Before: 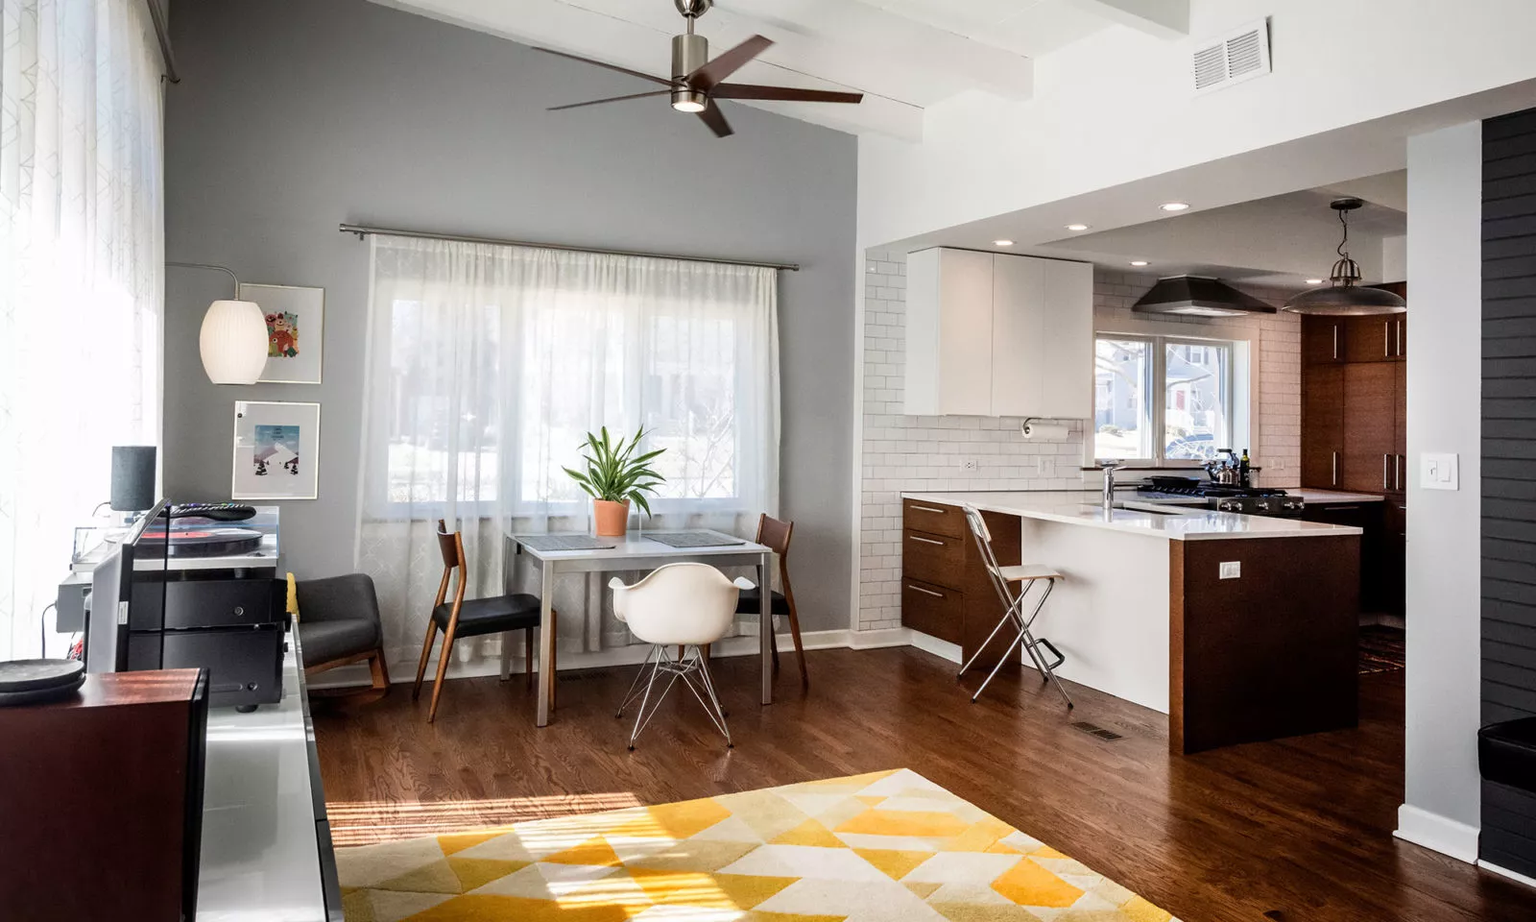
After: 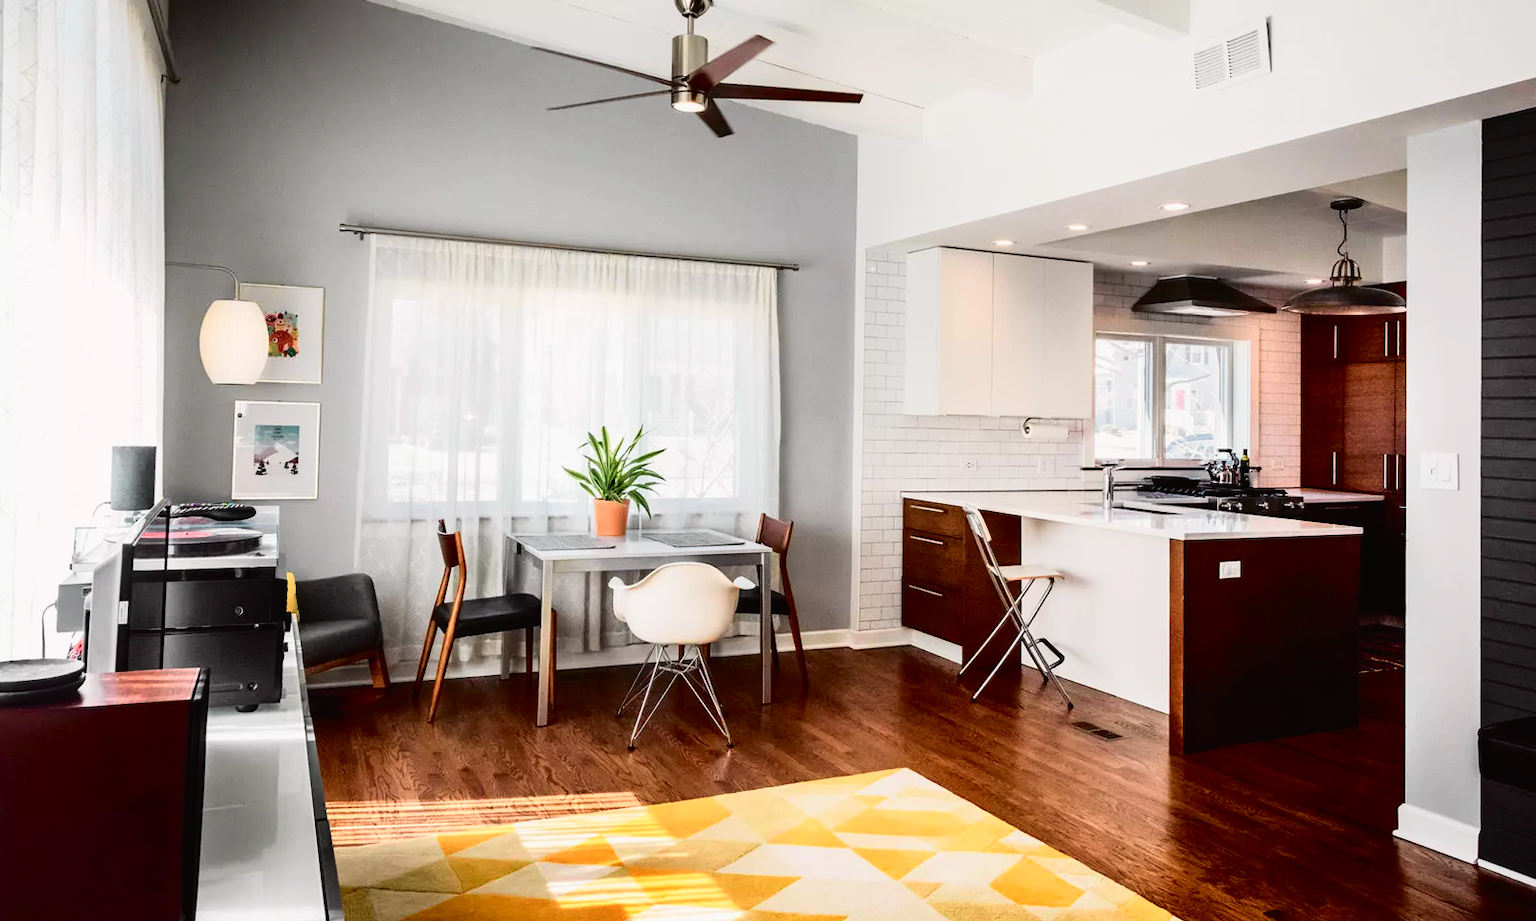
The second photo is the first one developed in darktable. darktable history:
tone curve: curves: ch0 [(0, 0.014) (0.17, 0.099) (0.392, 0.438) (0.725, 0.828) (0.872, 0.918) (1, 0.981)]; ch1 [(0, 0) (0.402, 0.36) (0.489, 0.491) (0.5, 0.503) (0.515, 0.52) (0.545, 0.574) (0.615, 0.662) (0.701, 0.725) (1, 1)]; ch2 [(0, 0) (0.42, 0.458) (0.485, 0.499) (0.503, 0.503) (0.531, 0.542) (0.561, 0.594) (0.644, 0.694) (0.717, 0.753) (1, 0.991)], color space Lab, independent channels
